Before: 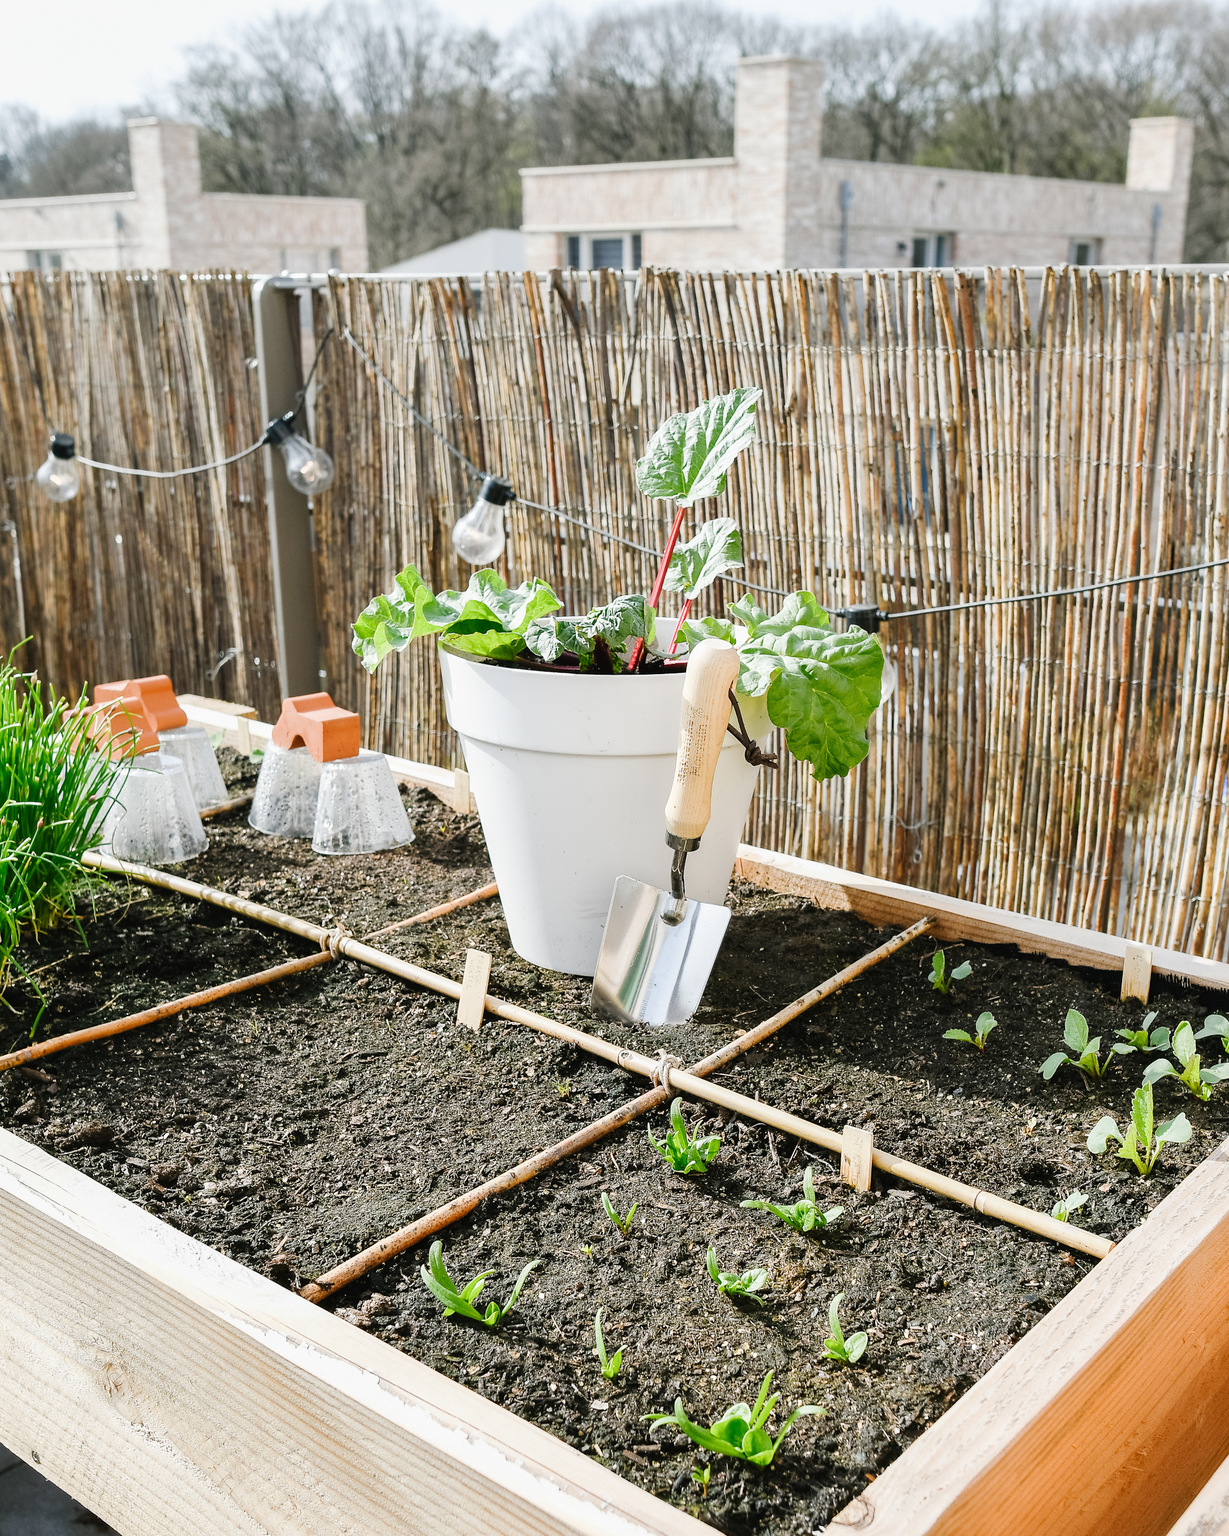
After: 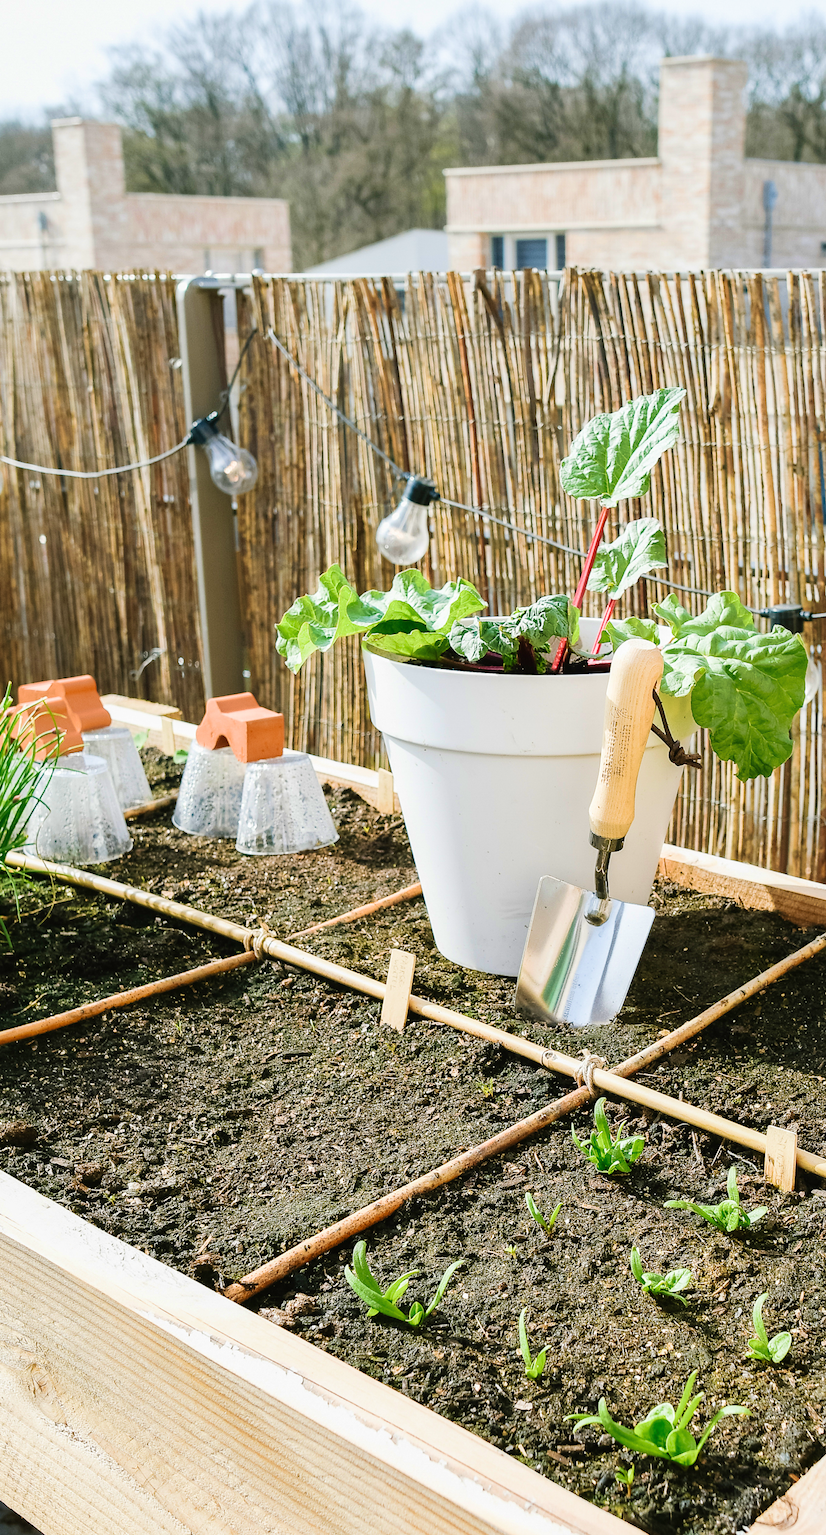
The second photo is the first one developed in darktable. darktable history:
crop and rotate: left 6.202%, right 26.53%
velvia: strength 74.5%
